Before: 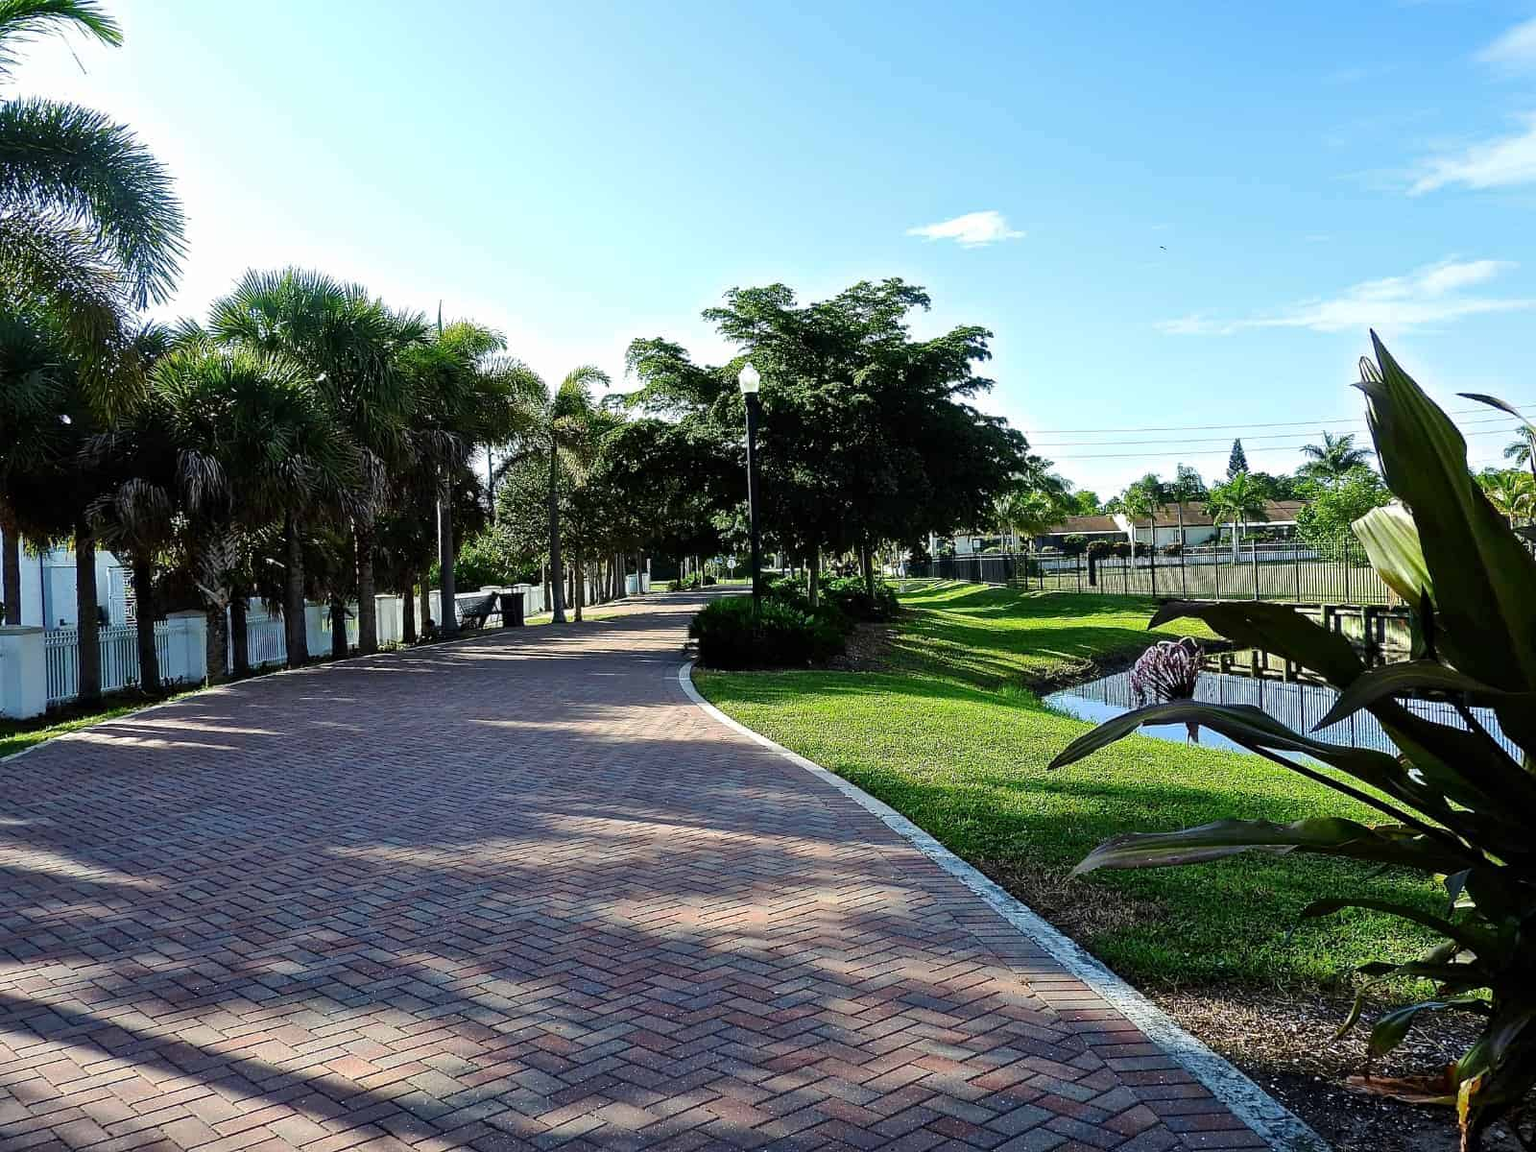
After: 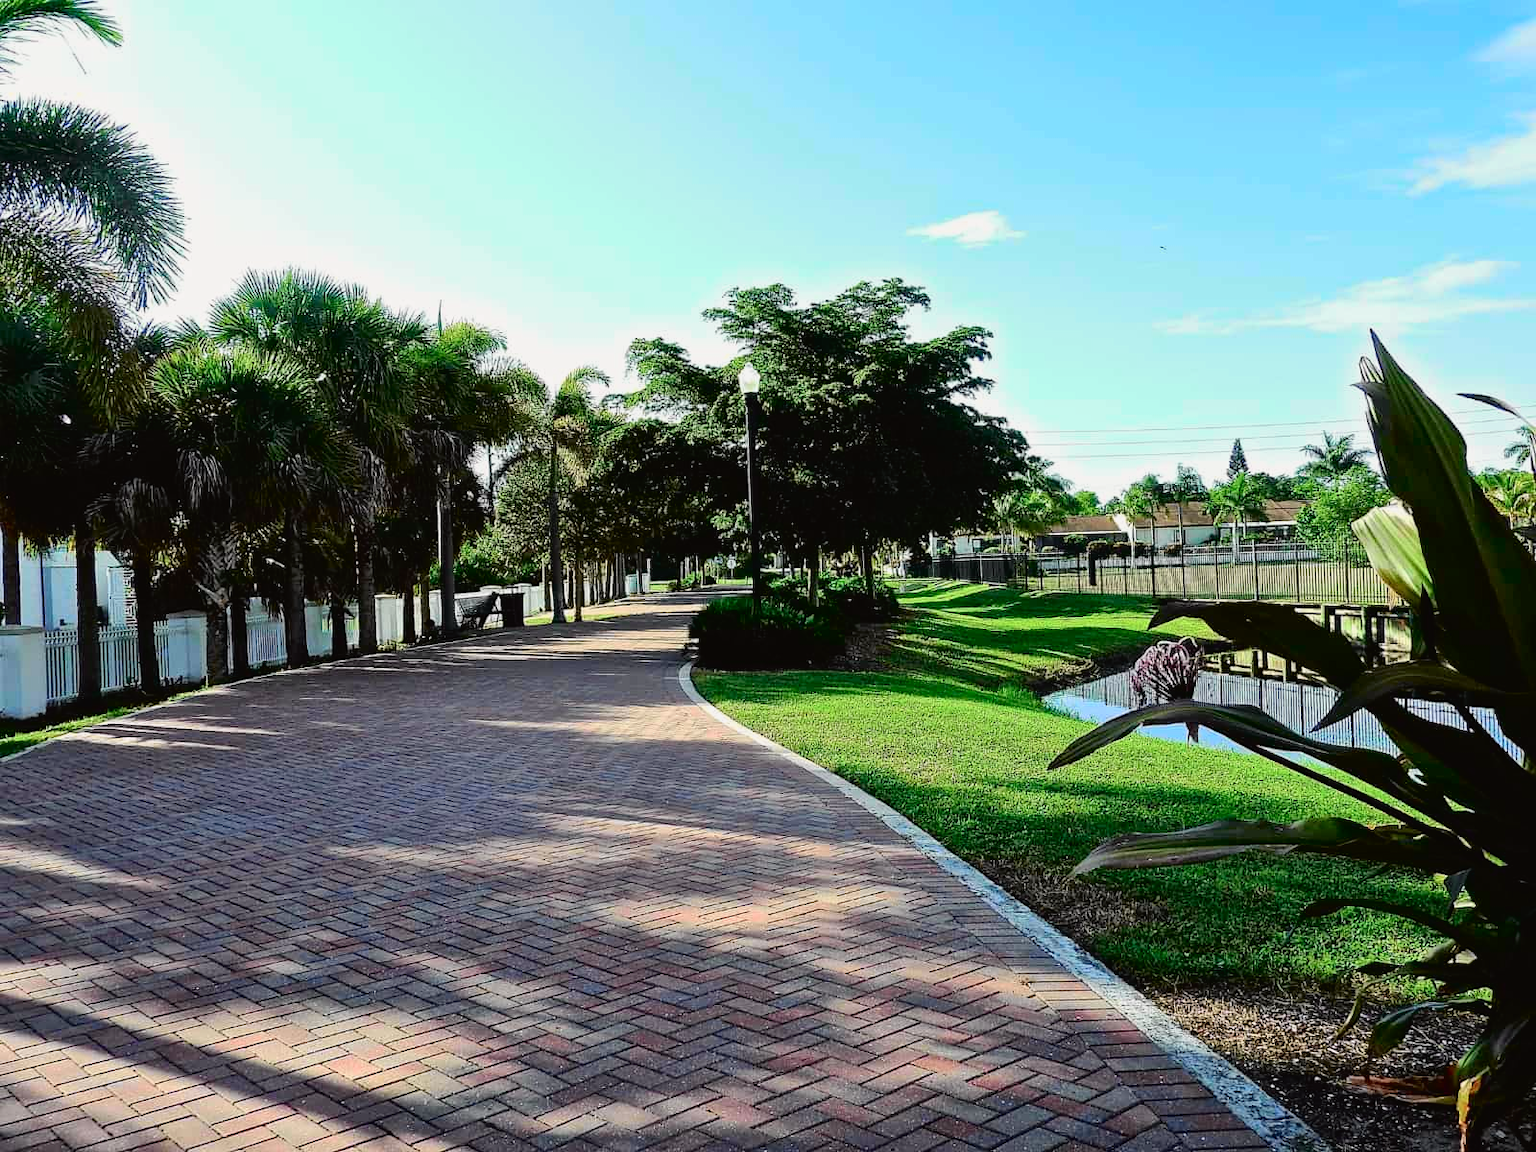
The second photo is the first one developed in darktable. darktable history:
tone curve: curves: ch0 [(0, 0.019) (0.066, 0.043) (0.189, 0.182) (0.368, 0.407) (0.501, 0.564) (0.677, 0.729) (0.851, 0.861) (0.997, 0.959)]; ch1 [(0, 0) (0.187, 0.121) (0.388, 0.346) (0.437, 0.409) (0.474, 0.472) (0.499, 0.501) (0.514, 0.515) (0.542, 0.557) (0.645, 0.686) (0.812, 0.856) (1, 1)]; ch2 [(0, 0) (0.246, 0.214) (0.421, 0.427) (0.459, 0.484) (0.5, 0.504) (0.518, 0.523) (0.529, 0.548) (0.56, 0.576) (0.607, 0.63) (0.744, 0.734) (0.867, 0.821) (0.993, 0.889)], color space Lab, independent channels, preserve colors none
